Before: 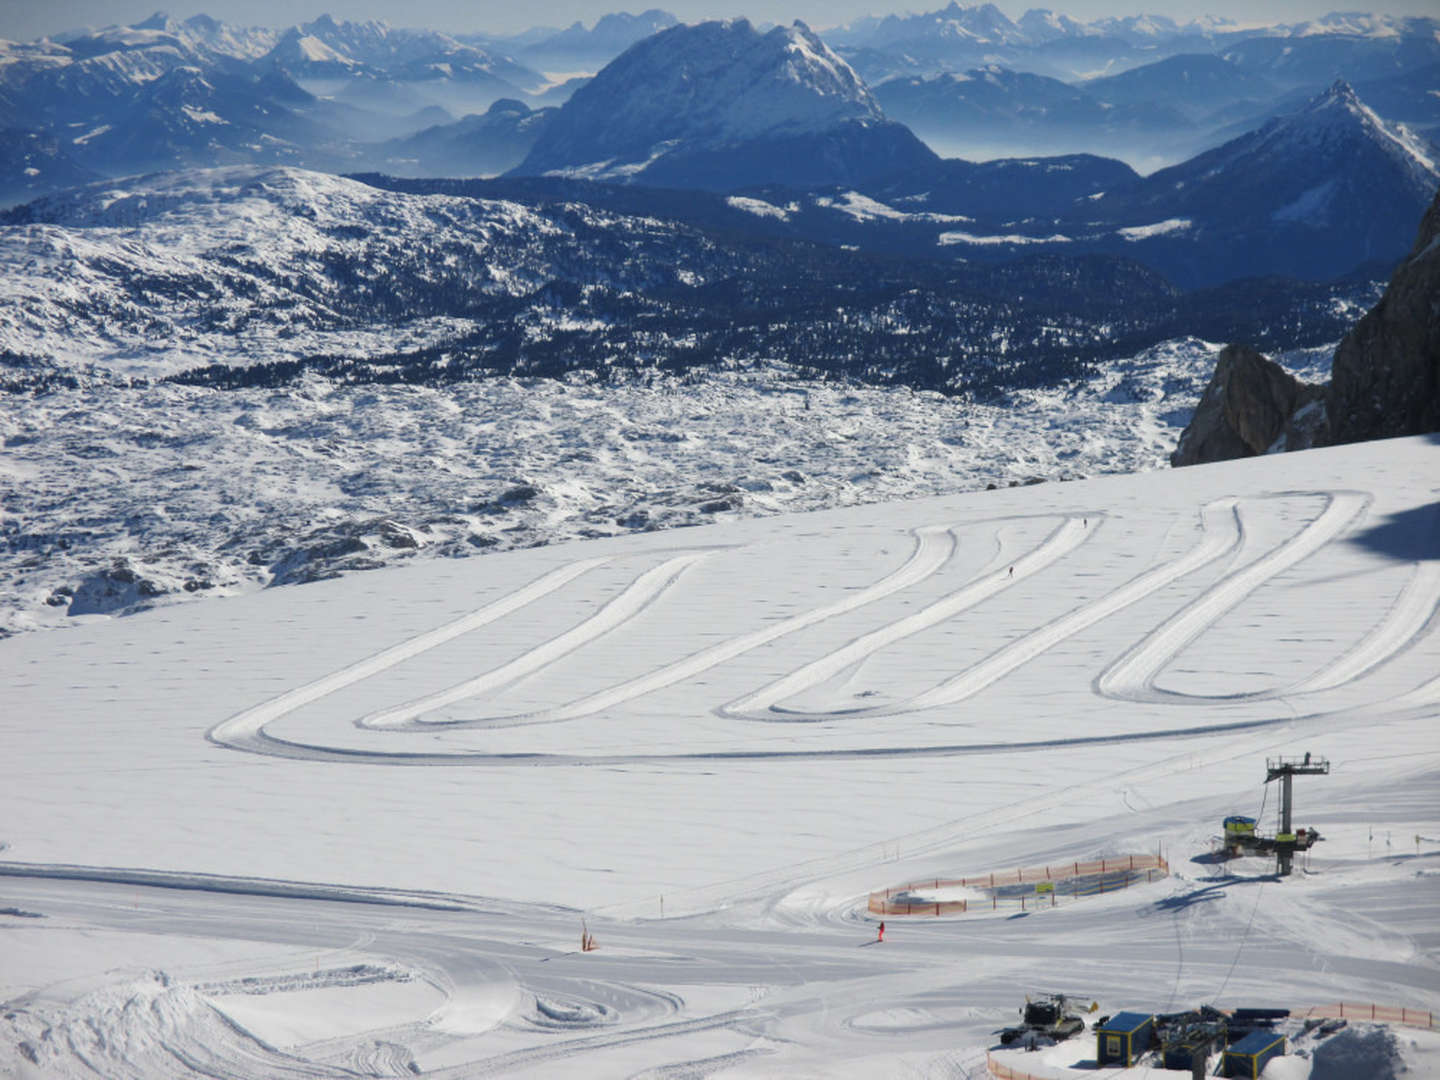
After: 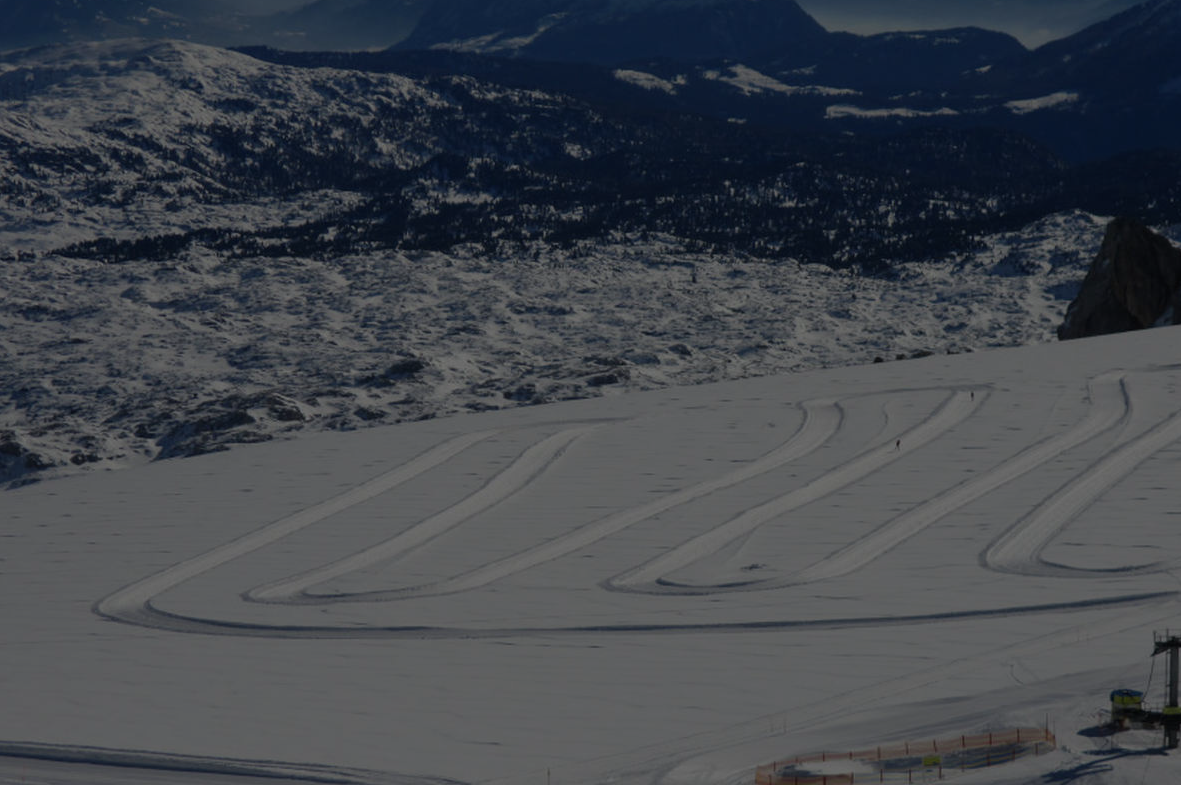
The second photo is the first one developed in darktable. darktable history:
crop: left 7.856%, top 11.836%, right 10.12%, bottom 15.387%
exposure: exposure -2.446 EV, compensate highlight preservation false
